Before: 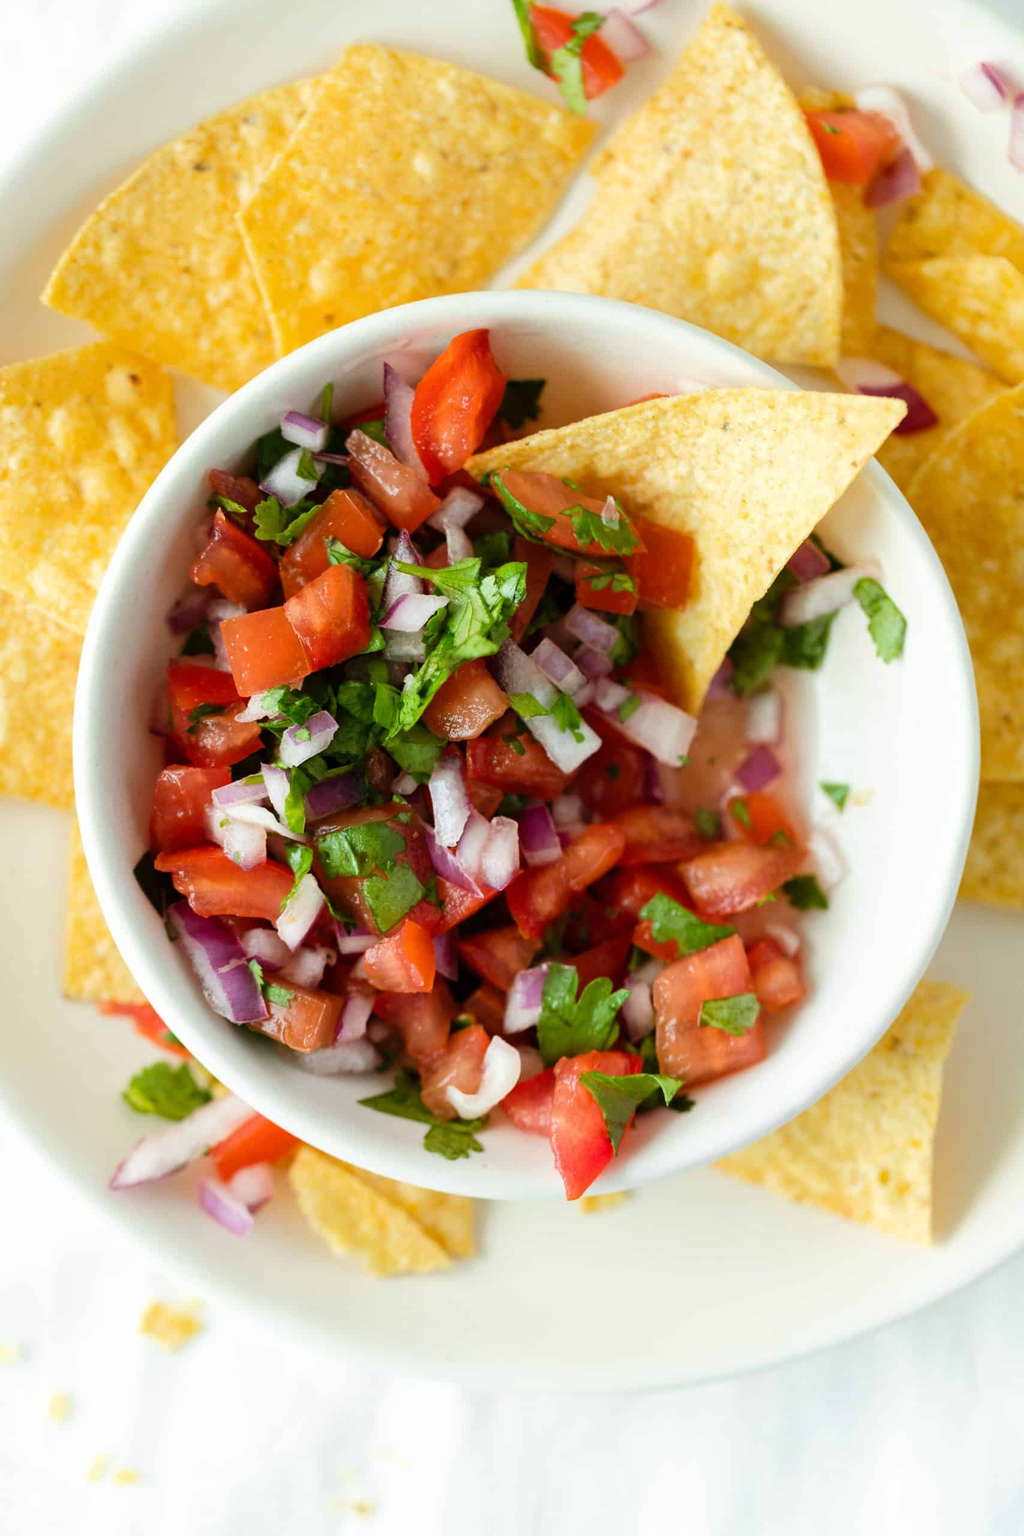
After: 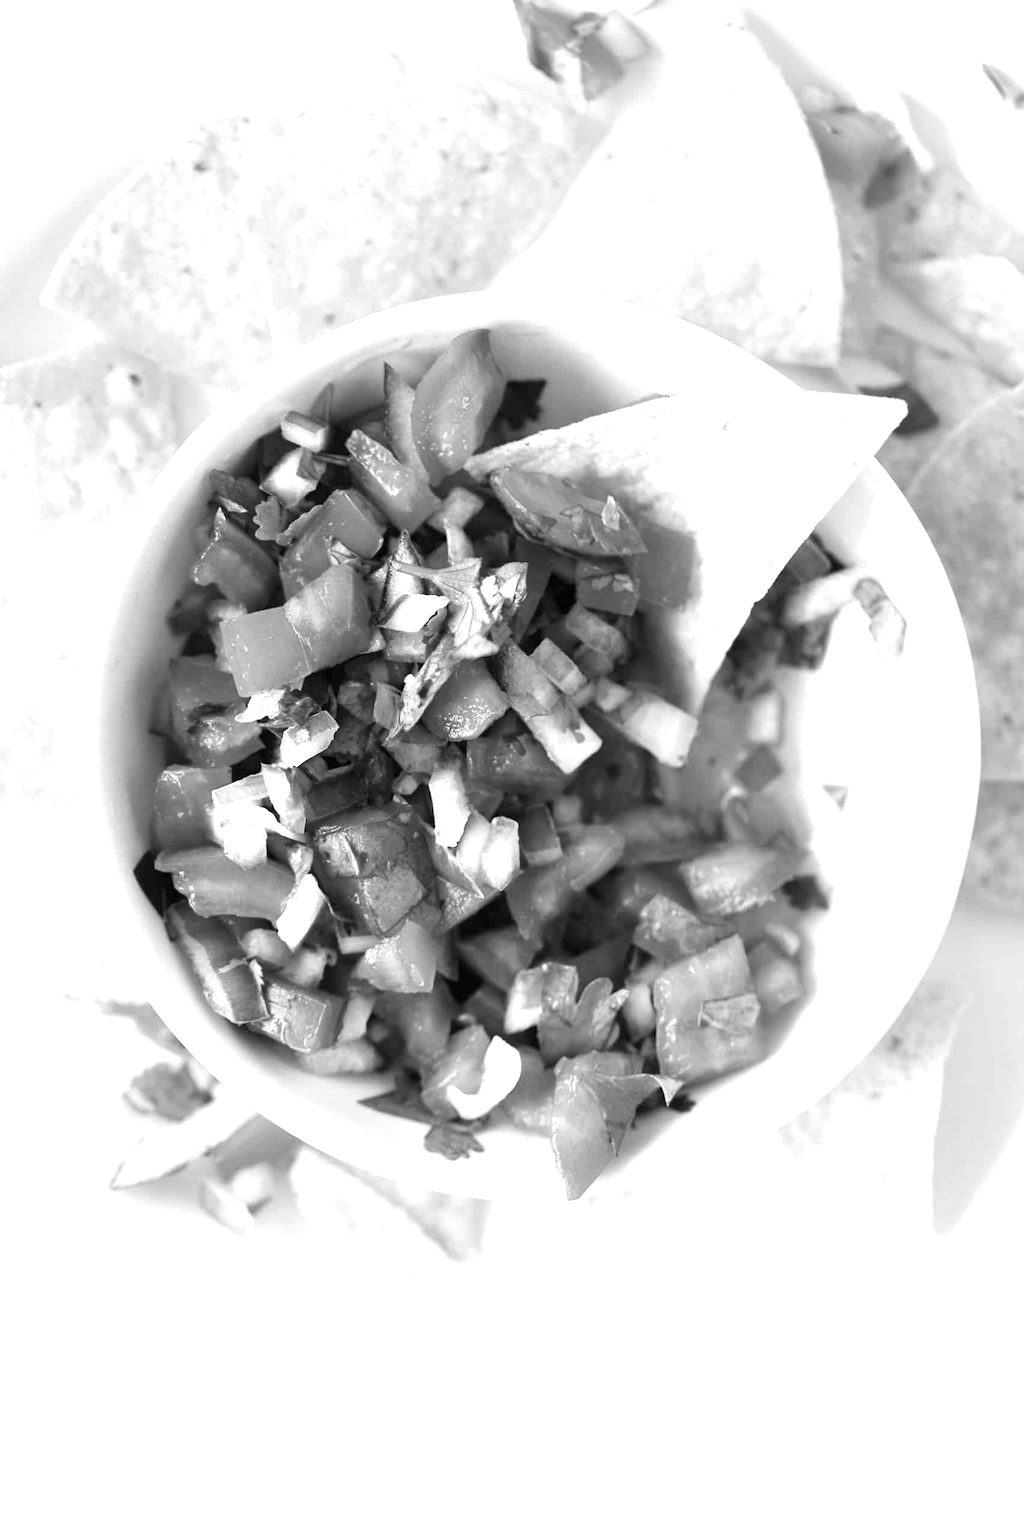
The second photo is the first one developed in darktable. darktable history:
monochrome: a 2.21, b -1.33, size 2.2
exposure: black level correction 0, exposure 0.877 EV, compensate exposure bias true, compensate highlight preservation false
